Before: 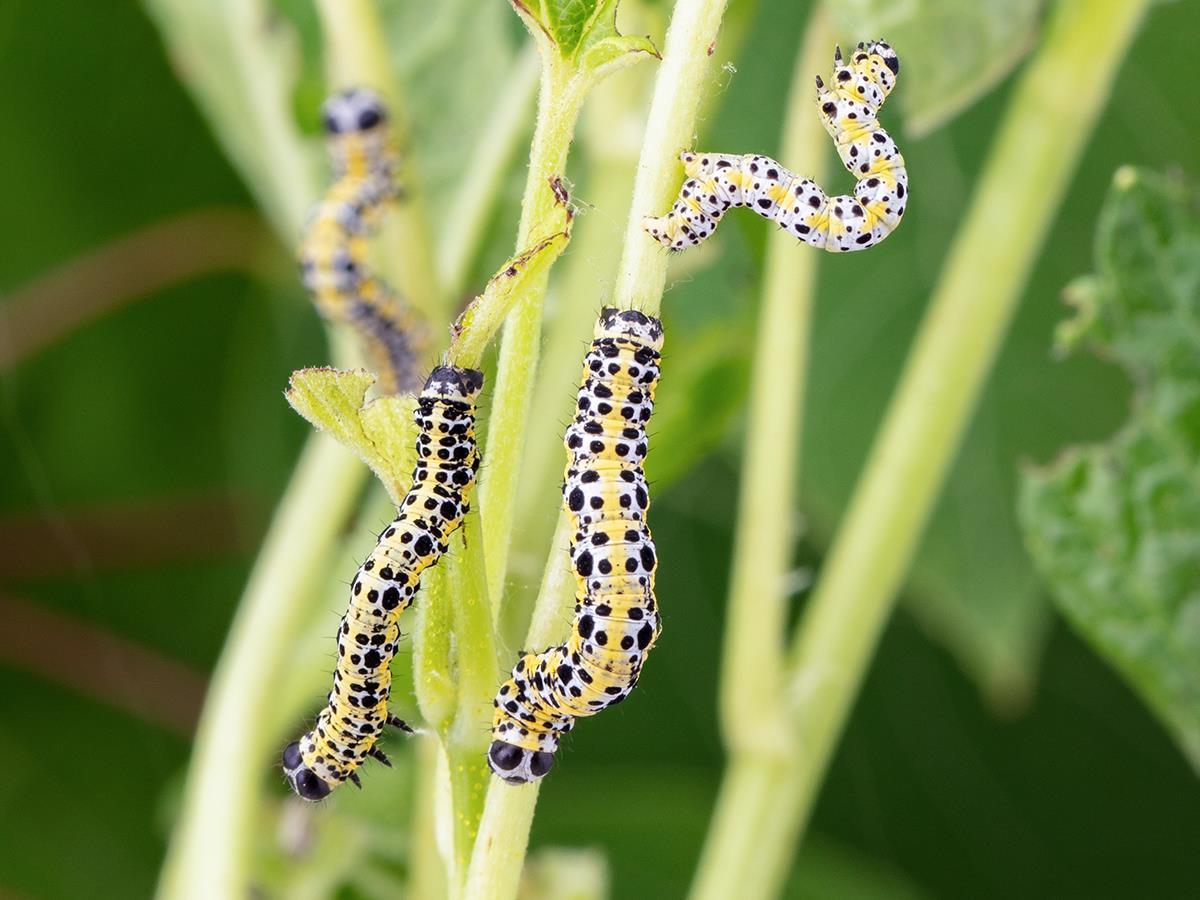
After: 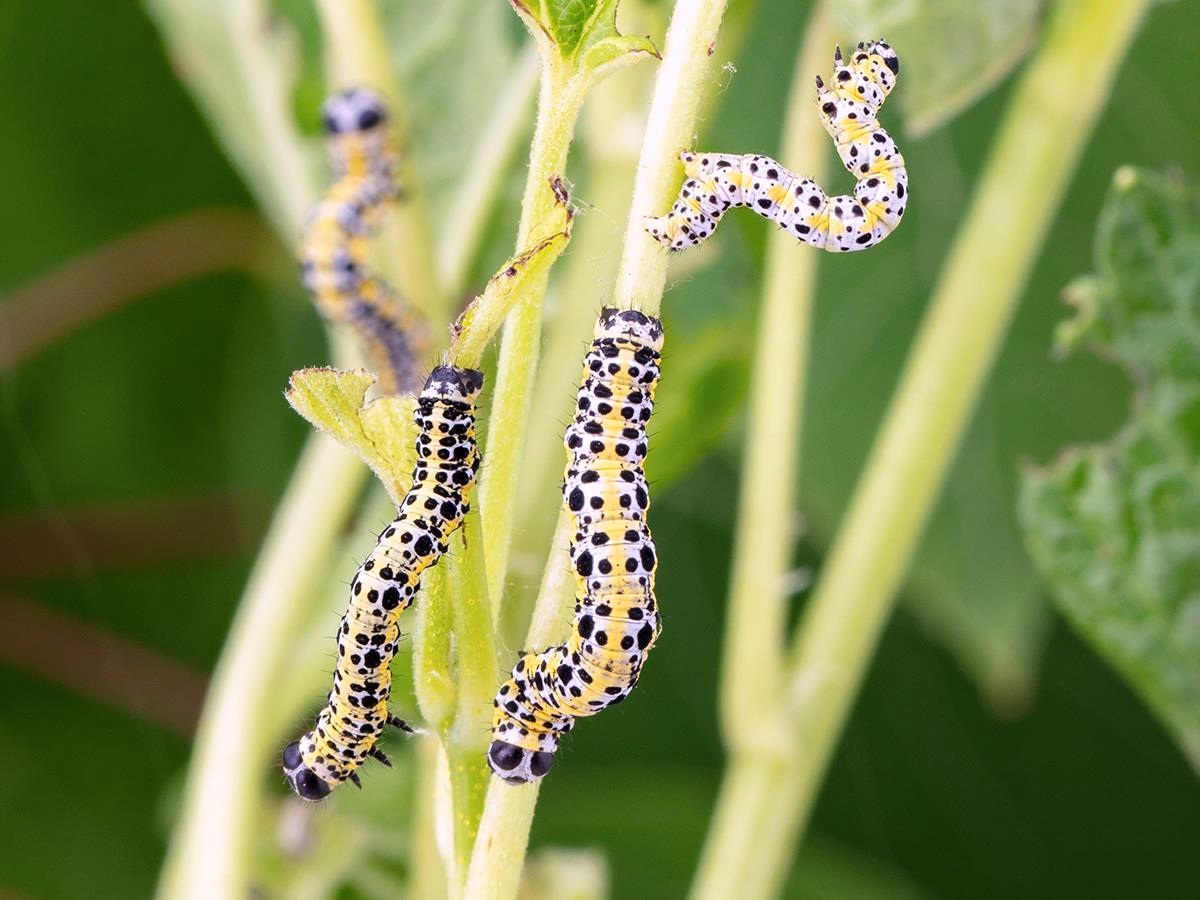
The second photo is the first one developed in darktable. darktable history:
white balance: red 1.05, blue 1.072
tone equalizer: on, module defaults
